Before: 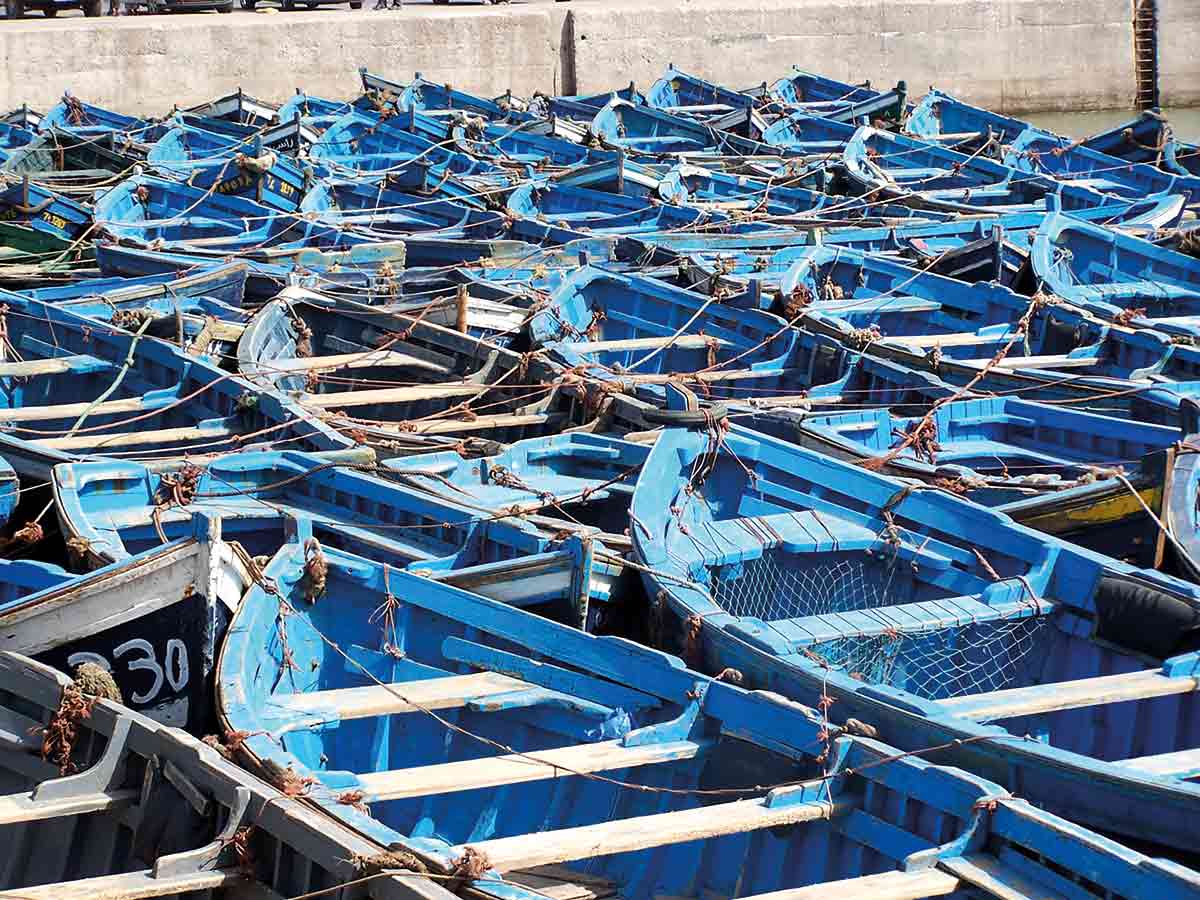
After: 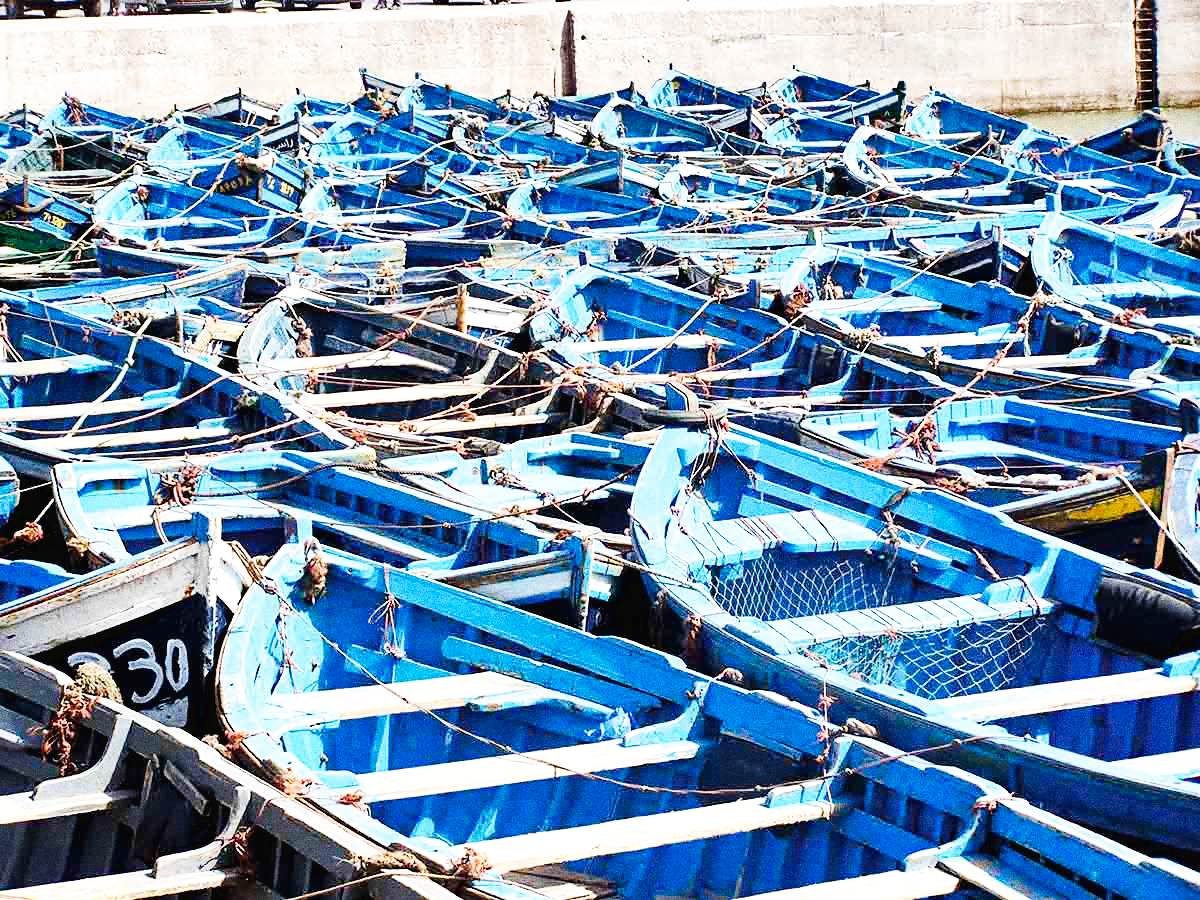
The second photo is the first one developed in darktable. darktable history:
shadows and highlights: low approximation 0.01, soften with gaussian
haze removal: adaptive false
grain: coarseness 0.09 ISO, strength 40%
base curve: curves: ch0 [(0, 0.003) (0.001, 0.002) (0.006, 0.004) (0.02, 0.022) (0.048, 0.086) (0.094, 0.234) (0.162, 0.431) (0.258, 0.629) (0.385, 0.8) (0.548, 0.918) (0.751, 0.988) (1, 1)], preserve colors none
